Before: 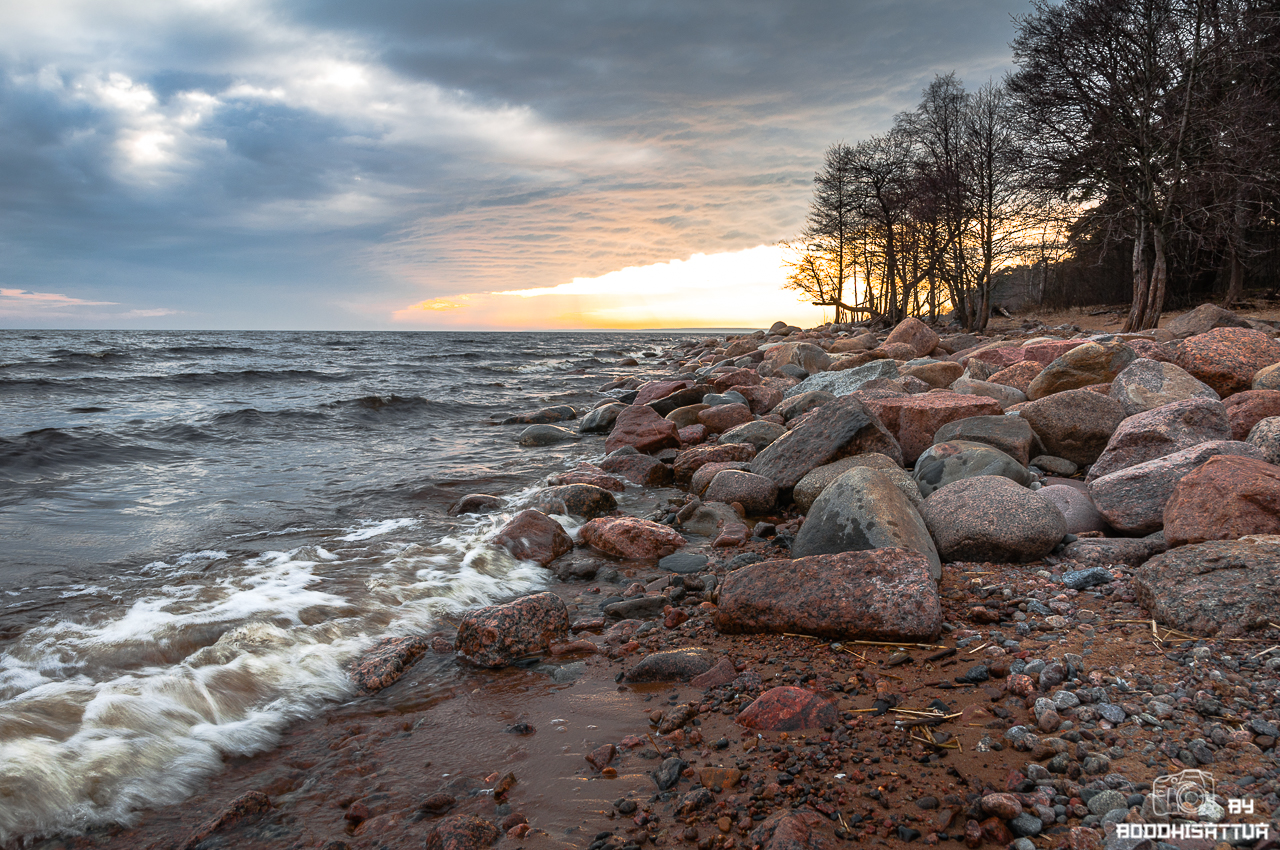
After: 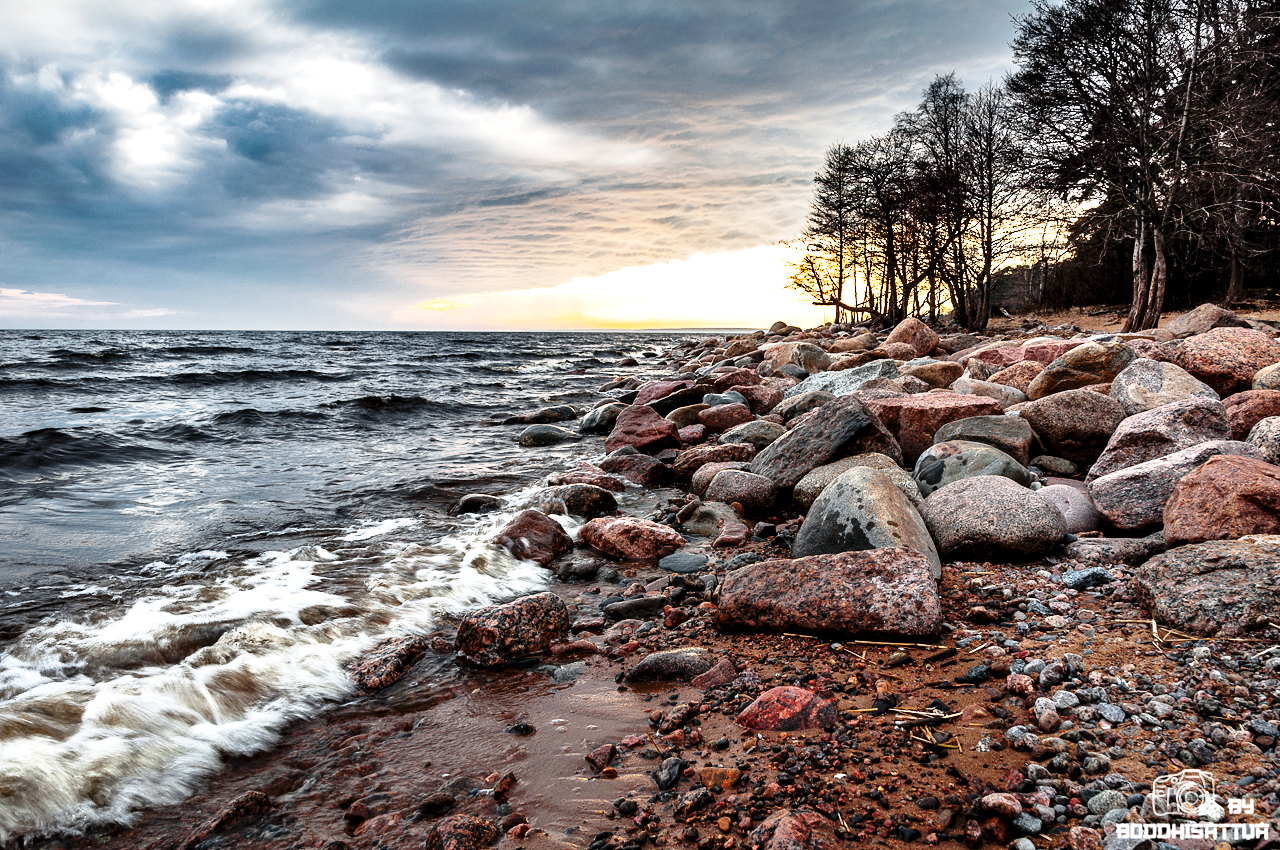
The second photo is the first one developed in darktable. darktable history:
base curve: curves: ch0 [(0, 0) (0.036, 0.025) (0.121, 0.166) (0.206, 0.329) (0.605, 0.79) (1, 1)], preserve colors none
shadows and highlights: low approximation 0.01, soften with gaussian
contrast equalizer: octaves 7, y [[0.601, 0.6, 0.598, 0.598, 0.6, 0.601], [0.5 ×6], [0.5 ×6], [0 ×6], [0 ×6]]
